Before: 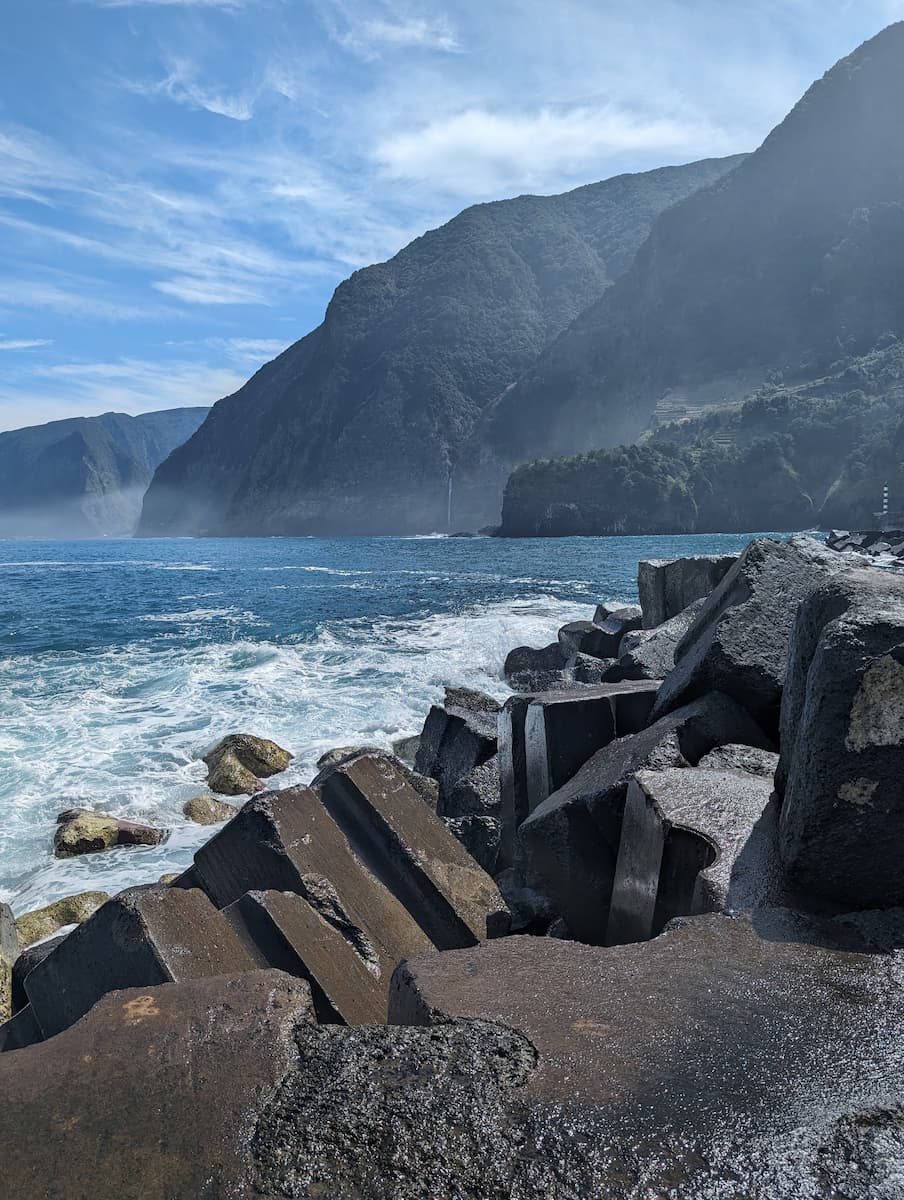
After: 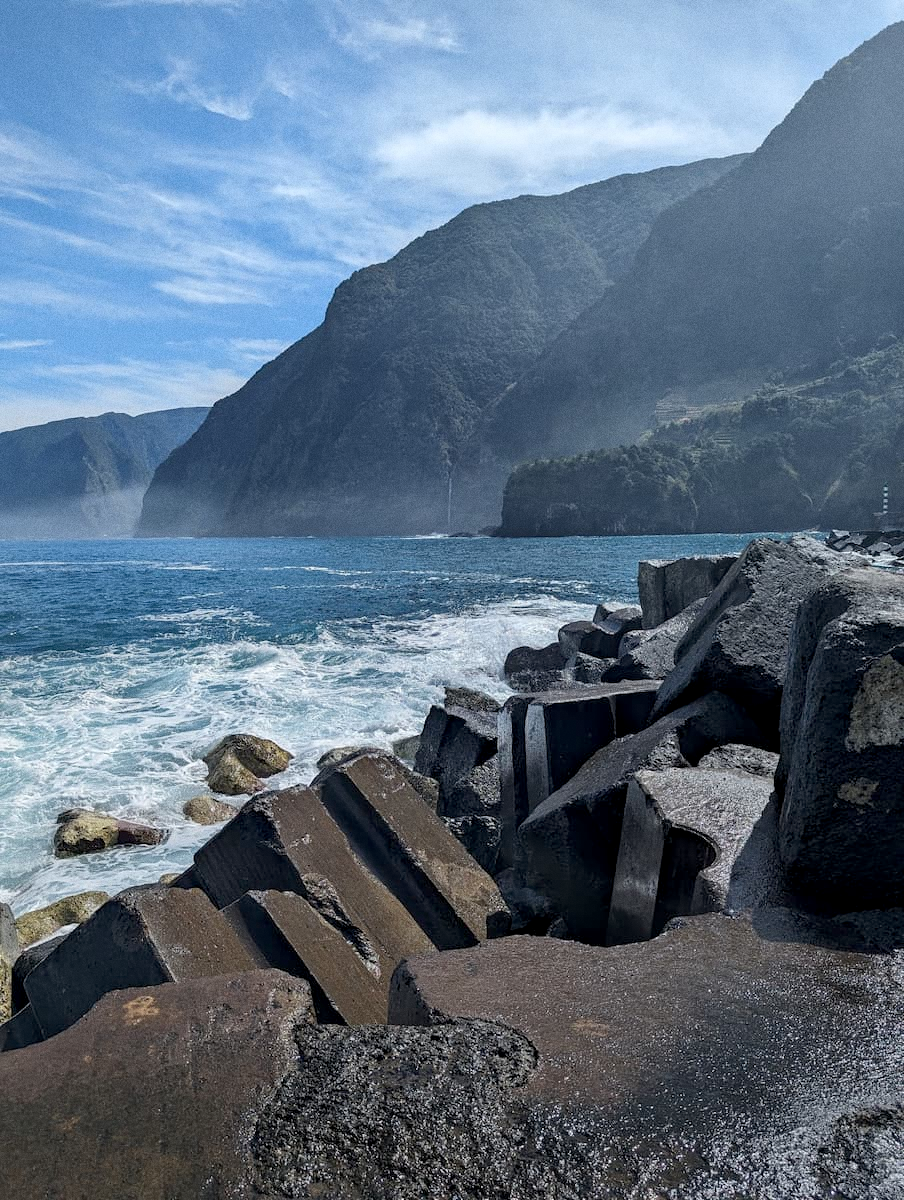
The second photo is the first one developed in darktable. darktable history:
exposure: black level correction 0.005, exposure 0.014 EV, compensate highlight preservation false
grain: coarseness 0.09 ISO
